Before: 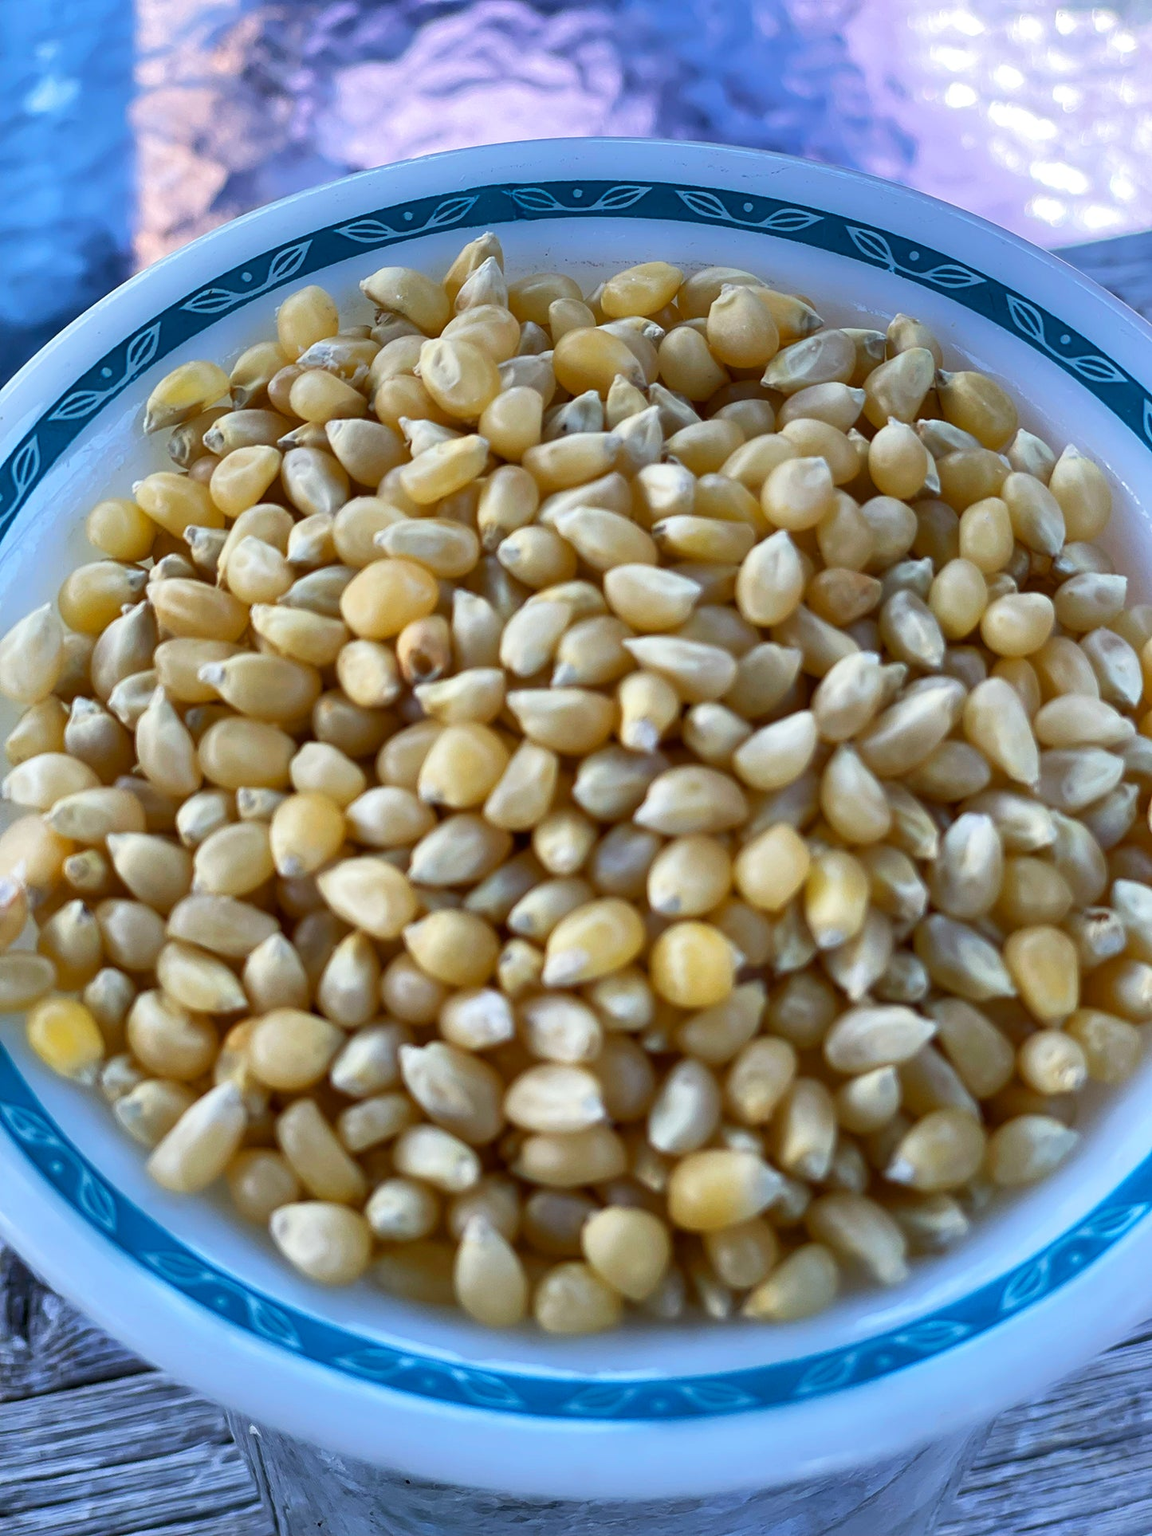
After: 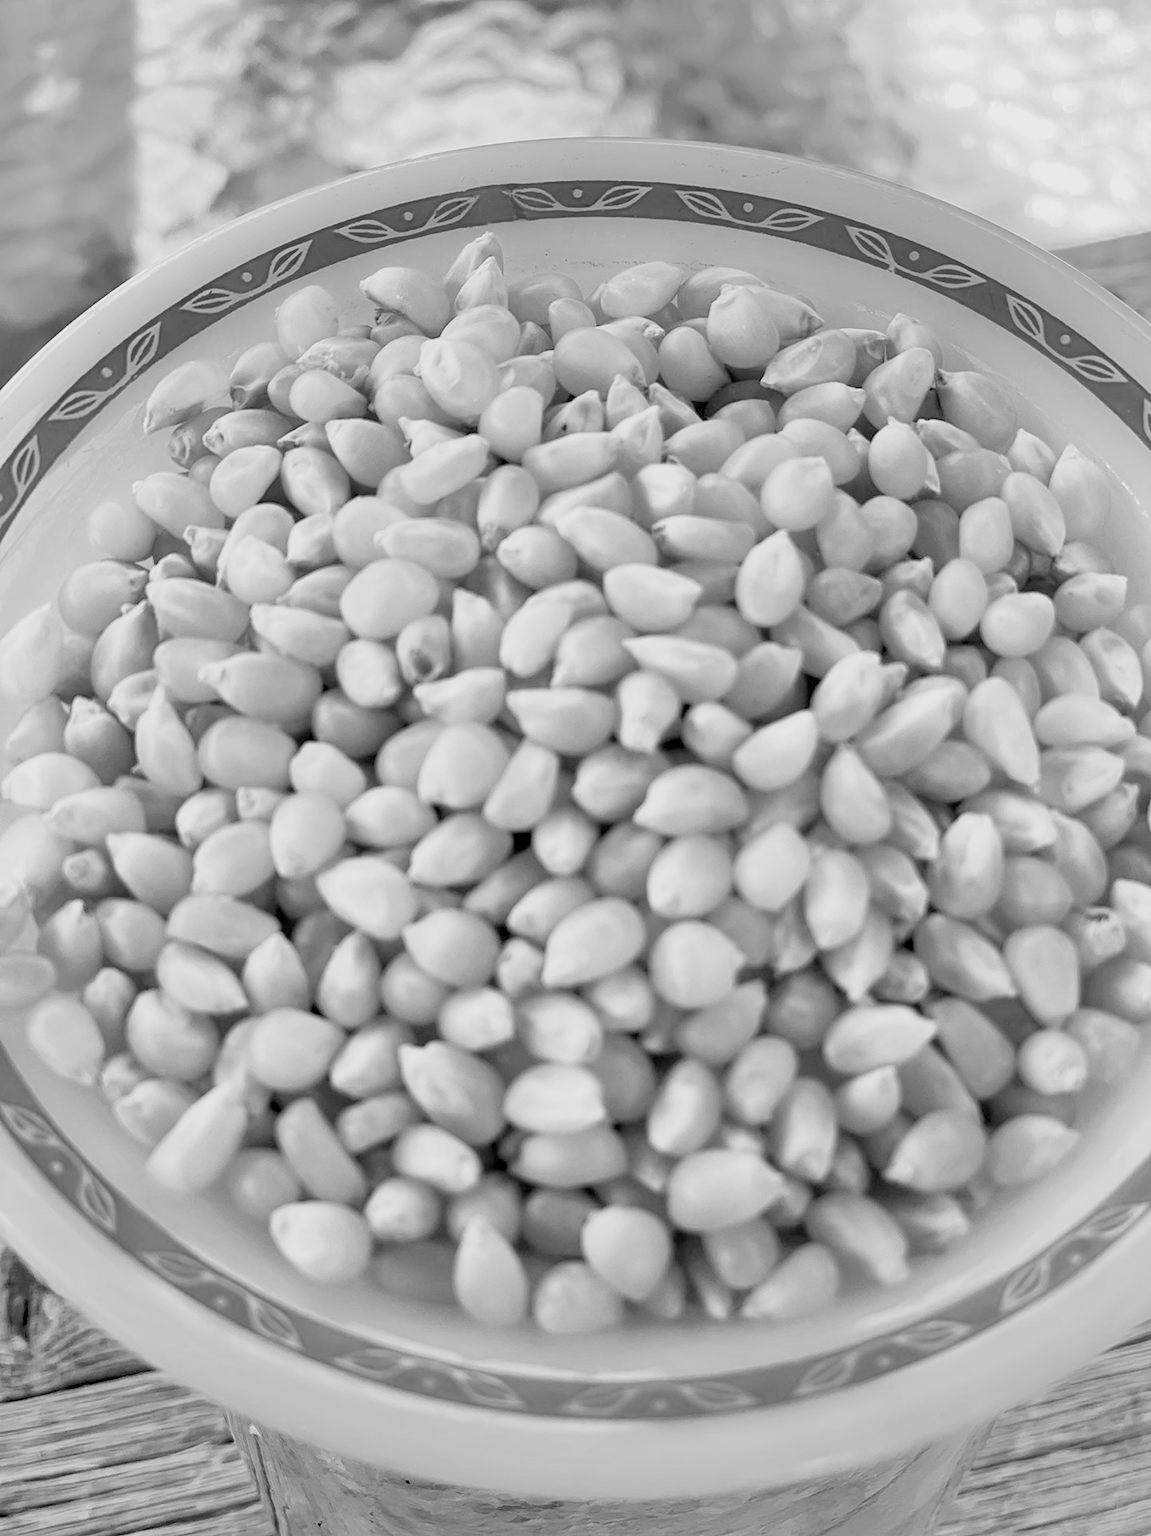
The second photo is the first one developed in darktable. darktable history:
exposure: exposure 1.2 EV, compensate highlight preservation false
color balance: lift [1.005, 0.99, 1.007, 1.01], gamma [1, 0.979, 1.011, 1.021], gain [0.923, 1.098, 1.025, 0.902], input saturation 90.45%, contrast 7.73%, output saturation 105.91%
filmic rgb: black relative exposure -7.65 EV, white relative exposure 4.56 EV, hardness 3.61
color contrast: green-magenta contrast 0.85, blue-yellow contrast 1.25, unbound 0
rgb levels: preserve colors sum RGB, levels [[0.038, 0.433, 0.934], [0, 0.5, 1], [0, 0.5, 1]]
monochrome: on, module defaults
